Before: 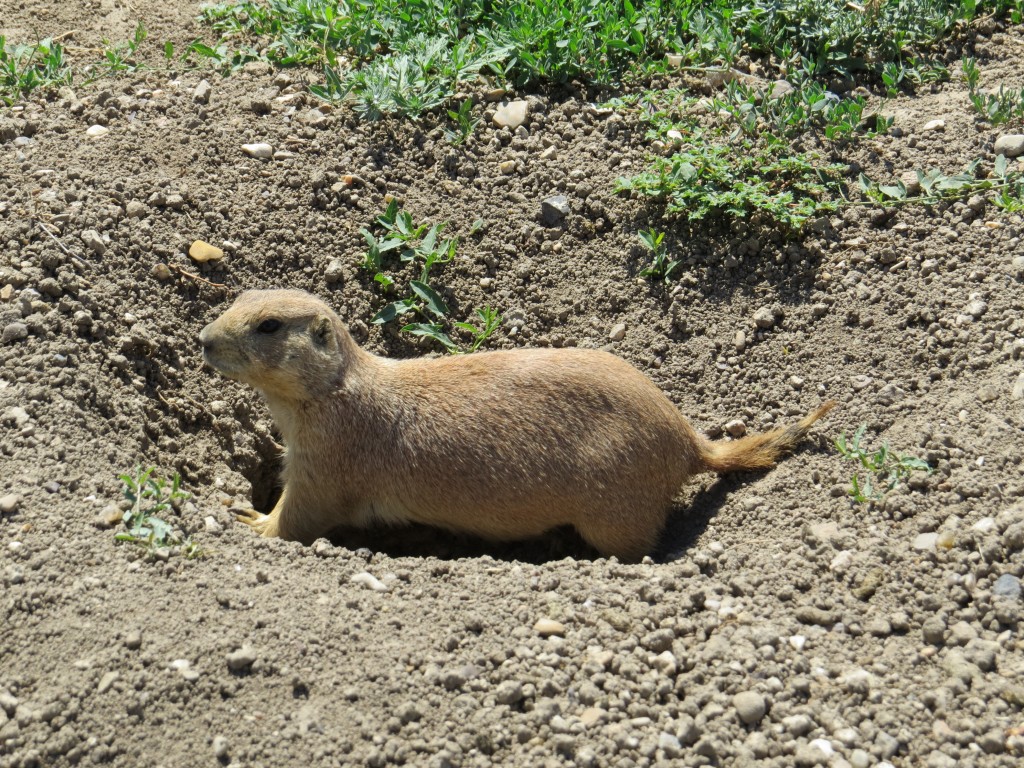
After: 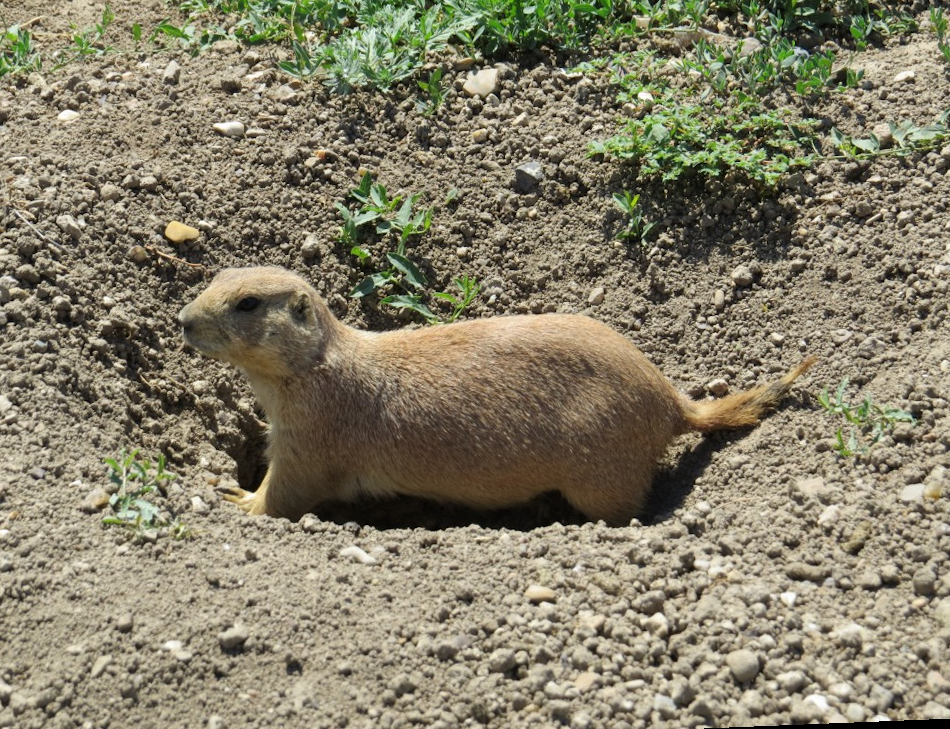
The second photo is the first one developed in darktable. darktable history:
crop: left 3.305%, top 6.436%, right 6.389%, bottom 3.258%
rotate and perspective: rotation -2.29°, automatic cropping off
